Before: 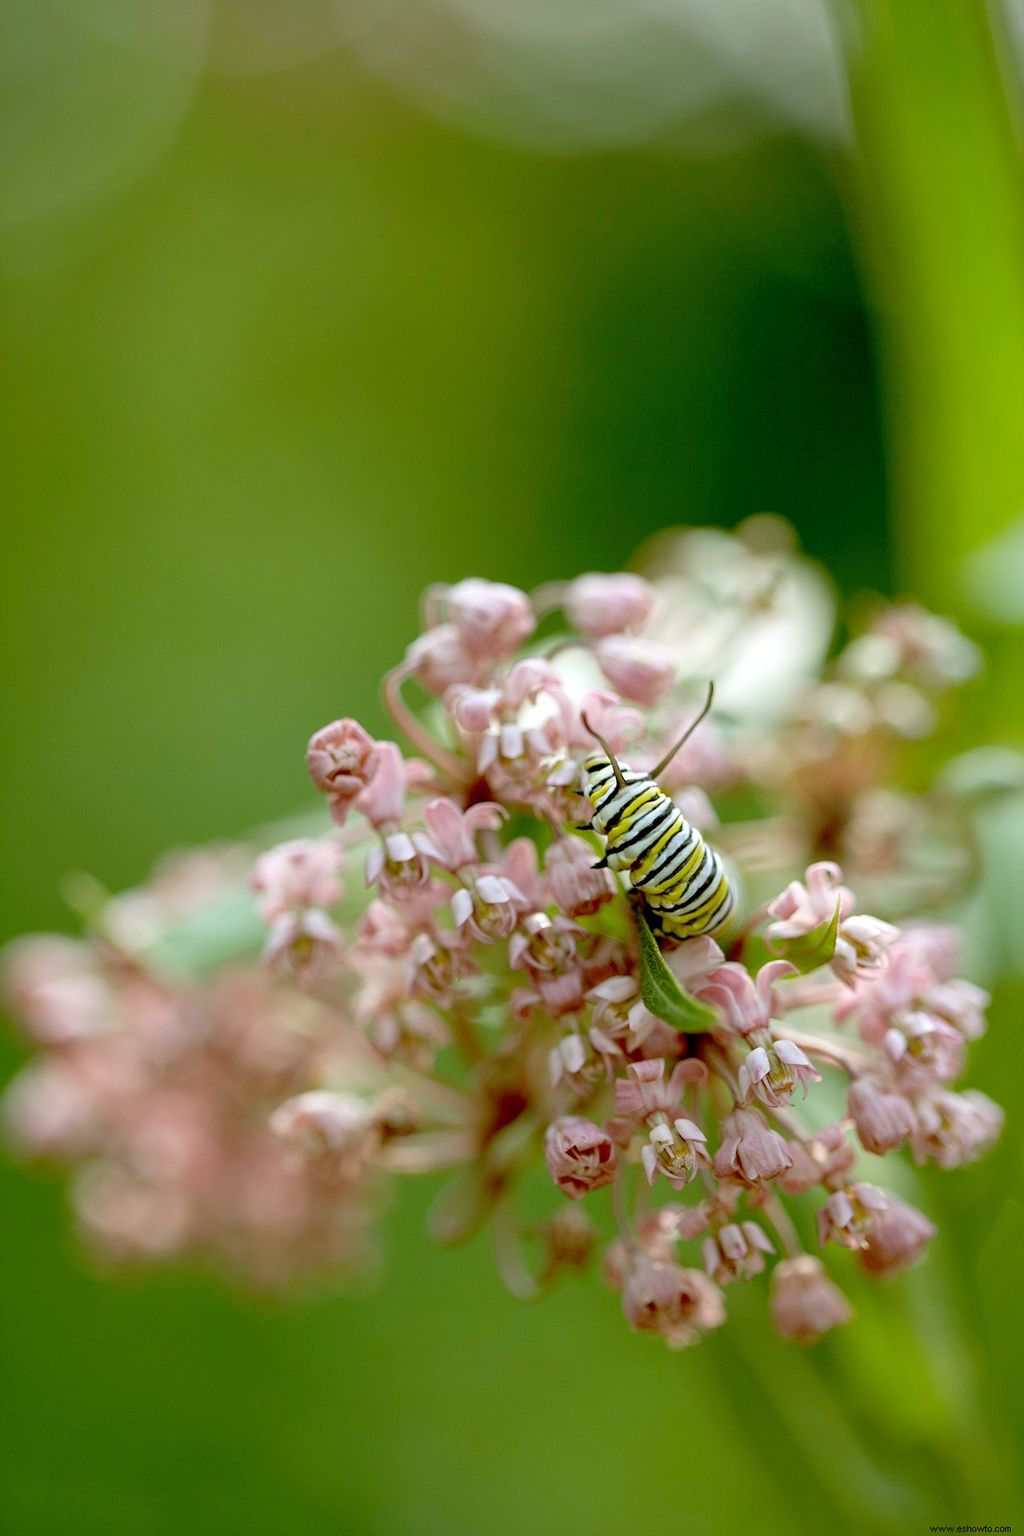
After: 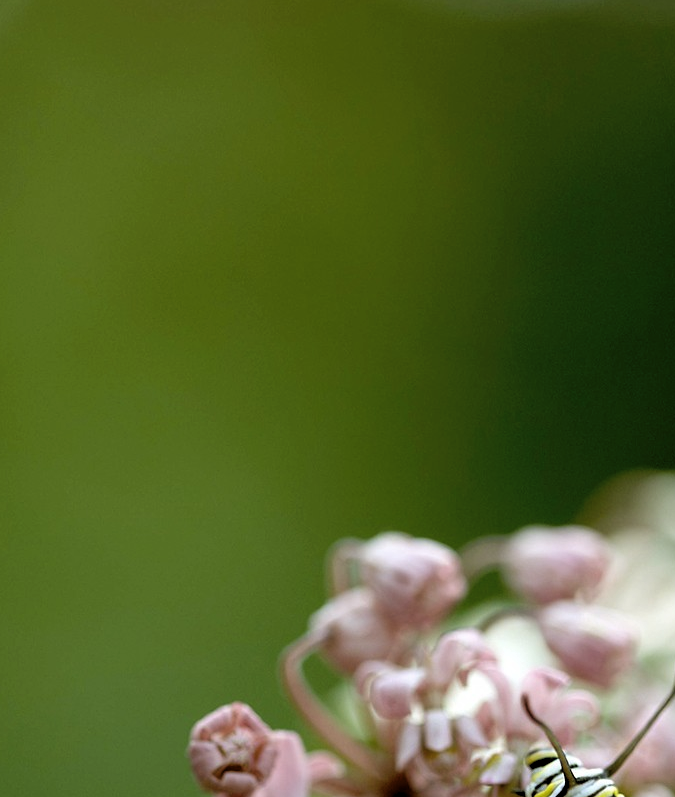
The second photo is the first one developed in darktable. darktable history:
crop: left 14.834%, top 9.135%, right 30.887%, bottom 48.105%
levels: levels [0.116, 0.574, 1]
